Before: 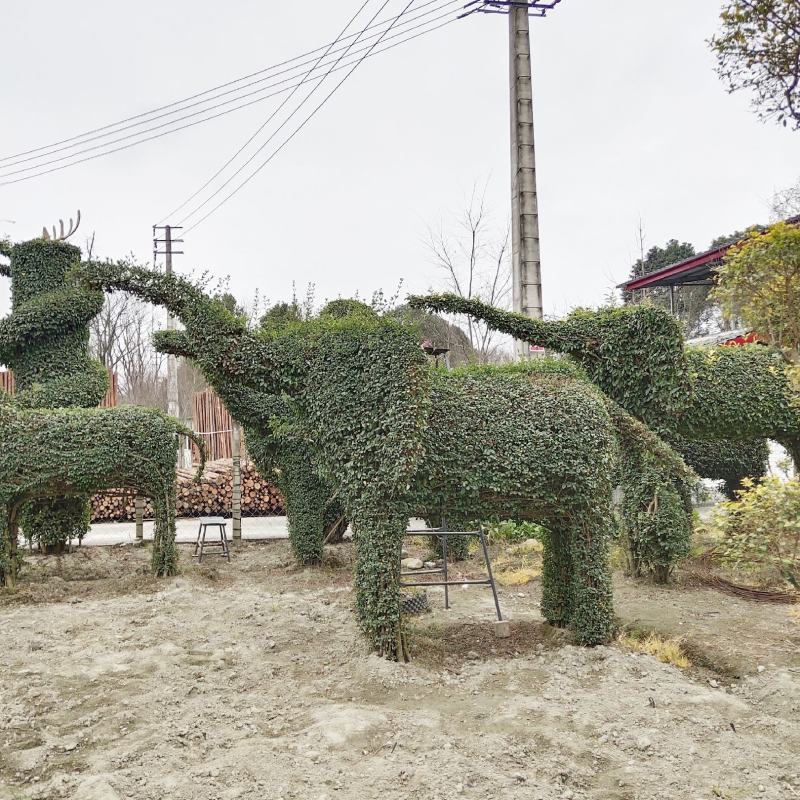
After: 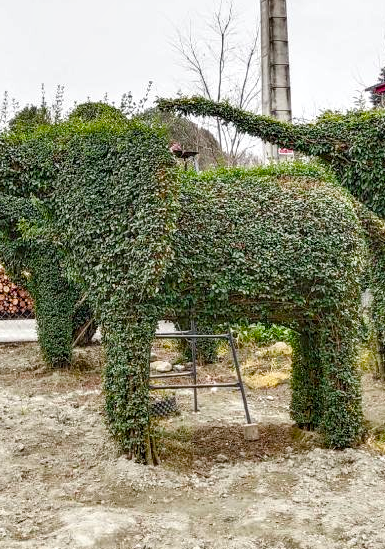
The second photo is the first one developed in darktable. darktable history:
local contrast: detail 150%
color balance rgb: perceptual saturation grading › global saturation 54.986%, perceptual saturation grading › highlights -50.585%, perceptual saturation grading › mid-tones 39.407%, perceptual saturation grading › shadows 30.711%, global vibrance -24.684%
crop: left 31.413%, top 24.71%, right 20.427%, bottom 6.568%
